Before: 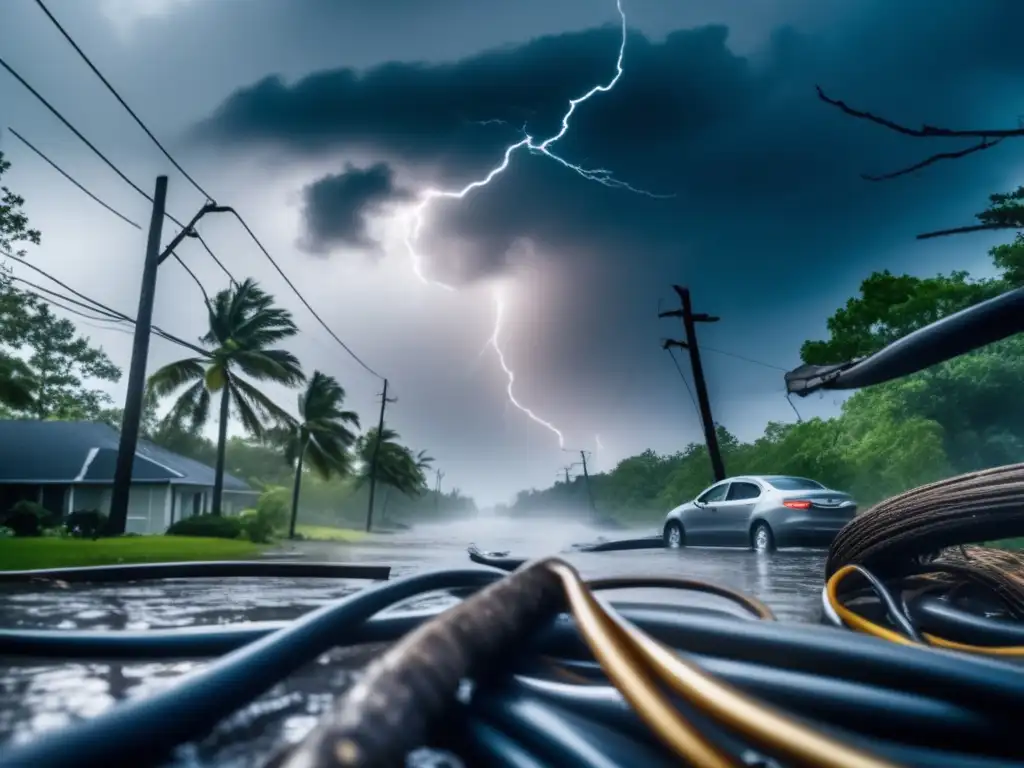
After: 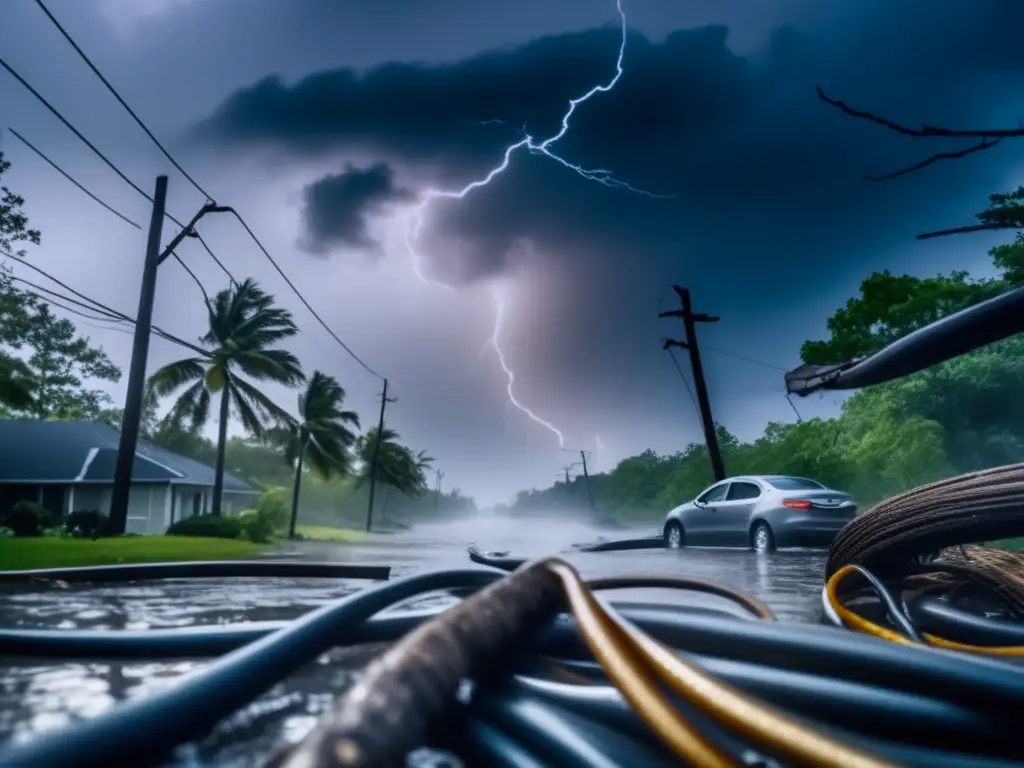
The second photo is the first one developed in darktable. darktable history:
color zones: curves: ch0 [(0.11, 0.396) (0.195, 0.36) (0.25, 0.5) (0.303, 0.412) (0.357, 0.544) (0.75, 0.5) (0.967, 0.328)]; ch1 [(0, 0.468) (0.112, 0.512) (0.202, 0.6) (0.25, 0.5) (0.307, 0.352) (0.357, 0.544) (0.75, 0.5) (0.963, 0.524)]
graduated density: hue 238.83°, saturation 50%
base curve: preserve colors none
